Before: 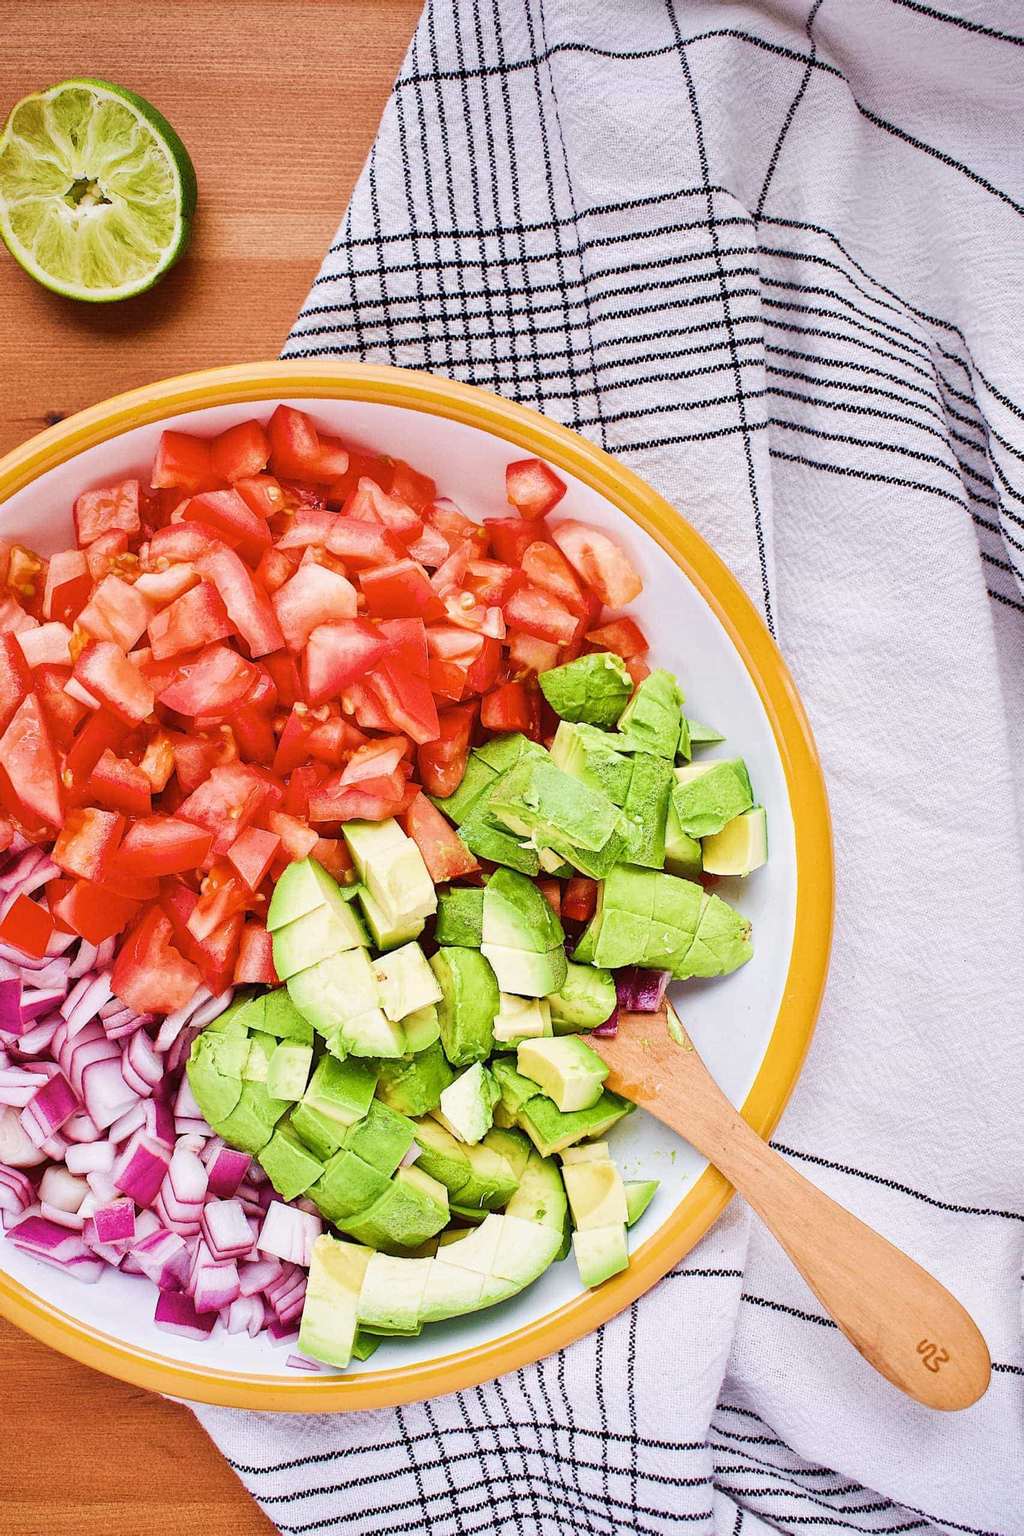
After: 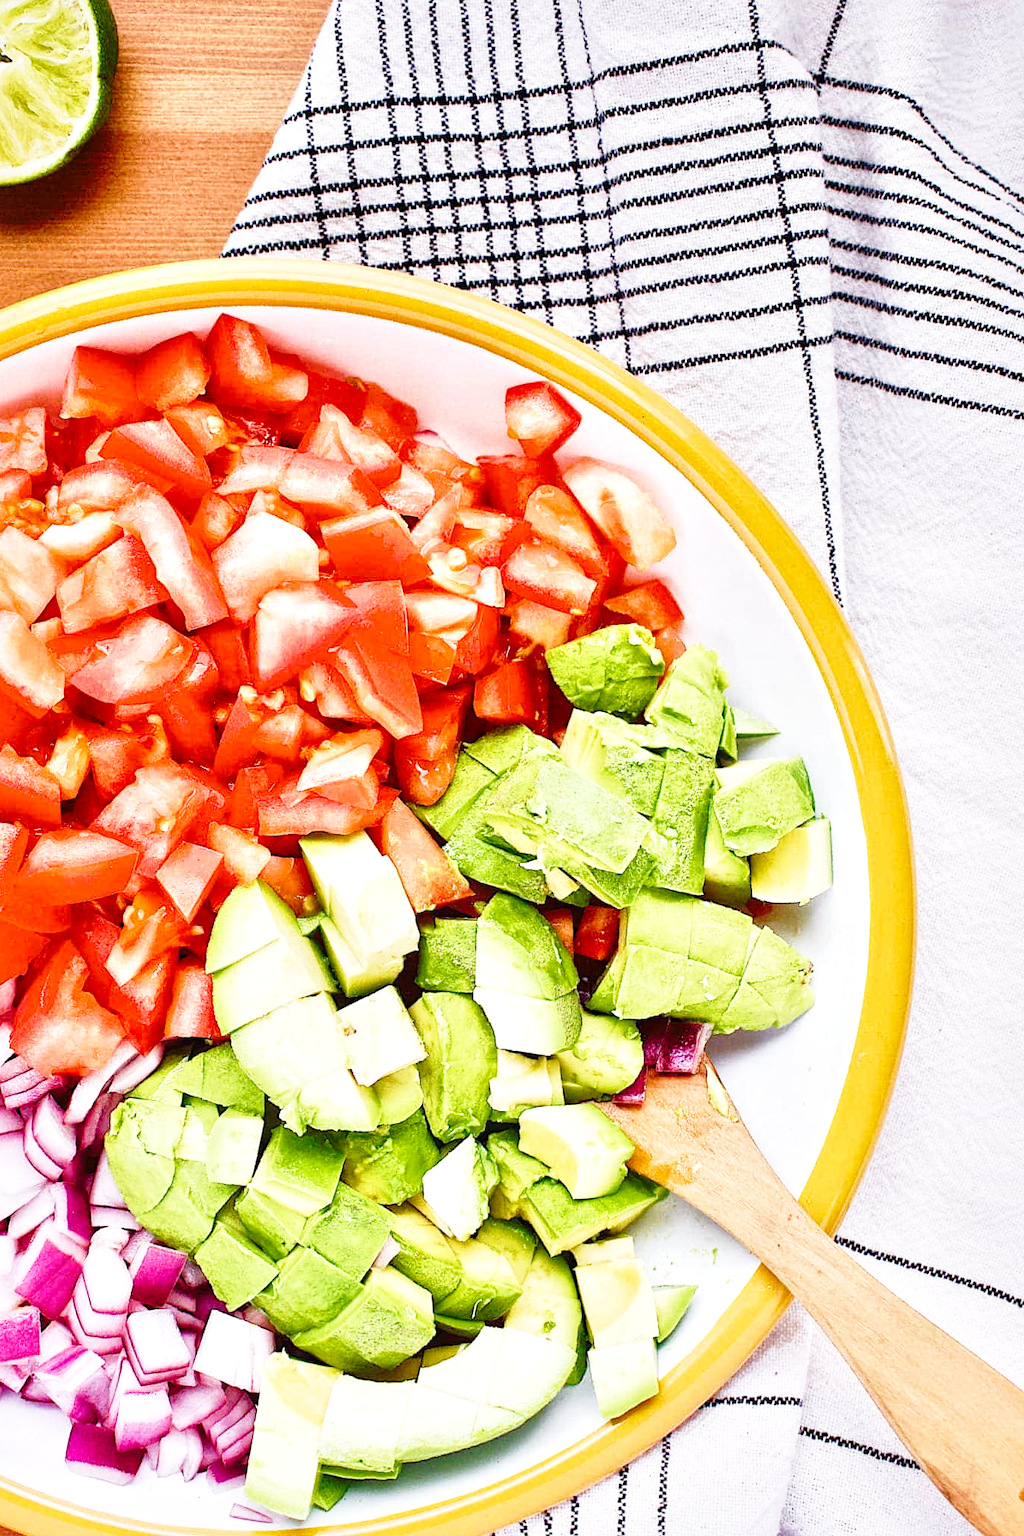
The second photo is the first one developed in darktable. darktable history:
base curve: curves: ch0 [(0, 0) (0.028, 0.03) (0.121, 0.232) (0.46, 0.748) (0.859, 0.968) (1, 1)], preserve colors none
local contrast: mode bilateral grid, contrast 20, coarseness 50, detail 161%, midtone range 0.2
crop and rotate: left 10.071%, top 10.071%, right 10.02%, bottom 10.02%
